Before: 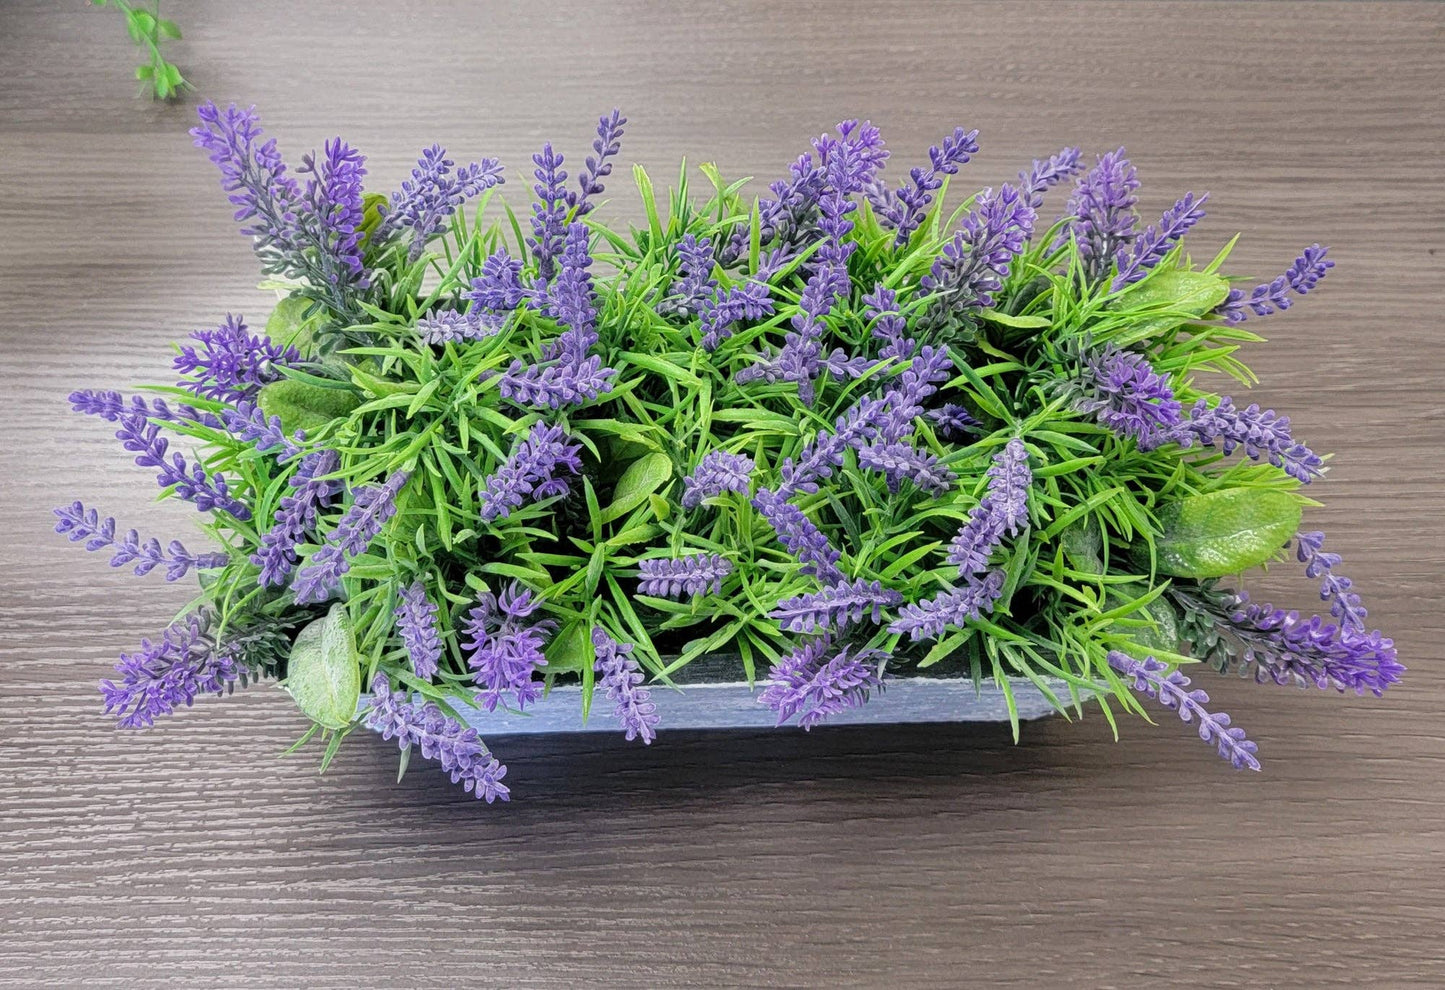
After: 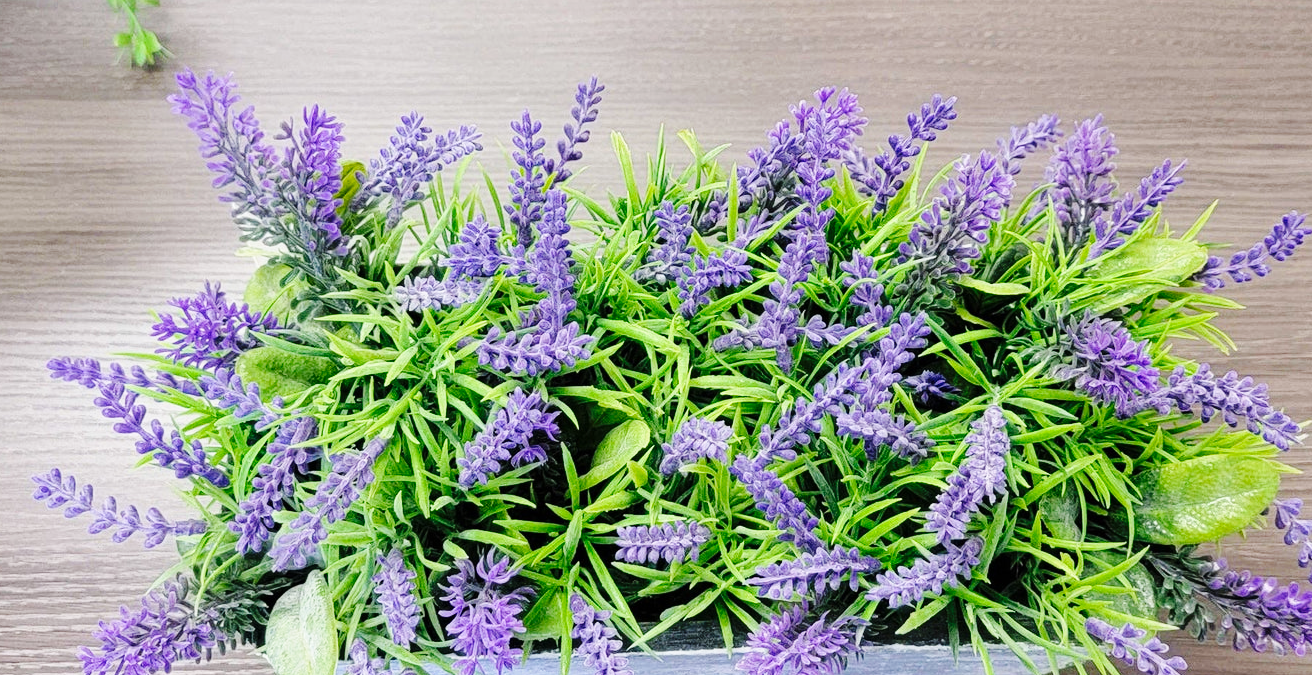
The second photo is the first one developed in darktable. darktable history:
base curve: curves: ch0 [(0, 0) (0.036, 0.025) (0.121, 0.166) (0.206, 0.329) (0.605, 0.79) (1, 1)], preserve colors none
crop: left 1.566%, top 3.359%, right 7.638%, bottom 28.433%
